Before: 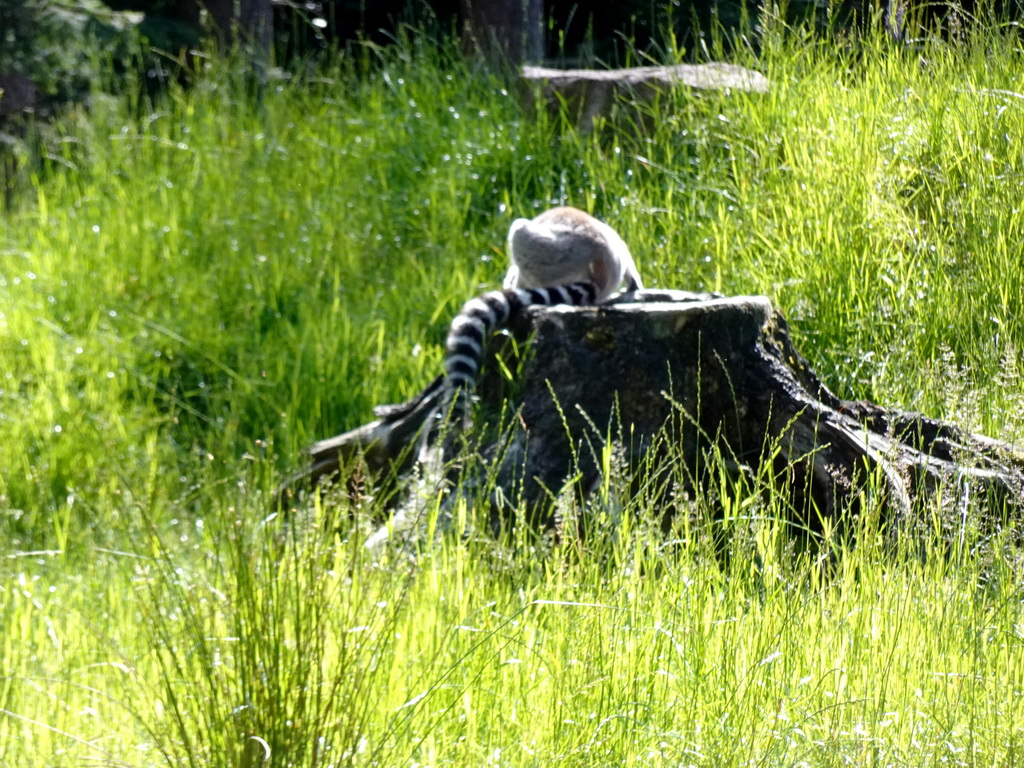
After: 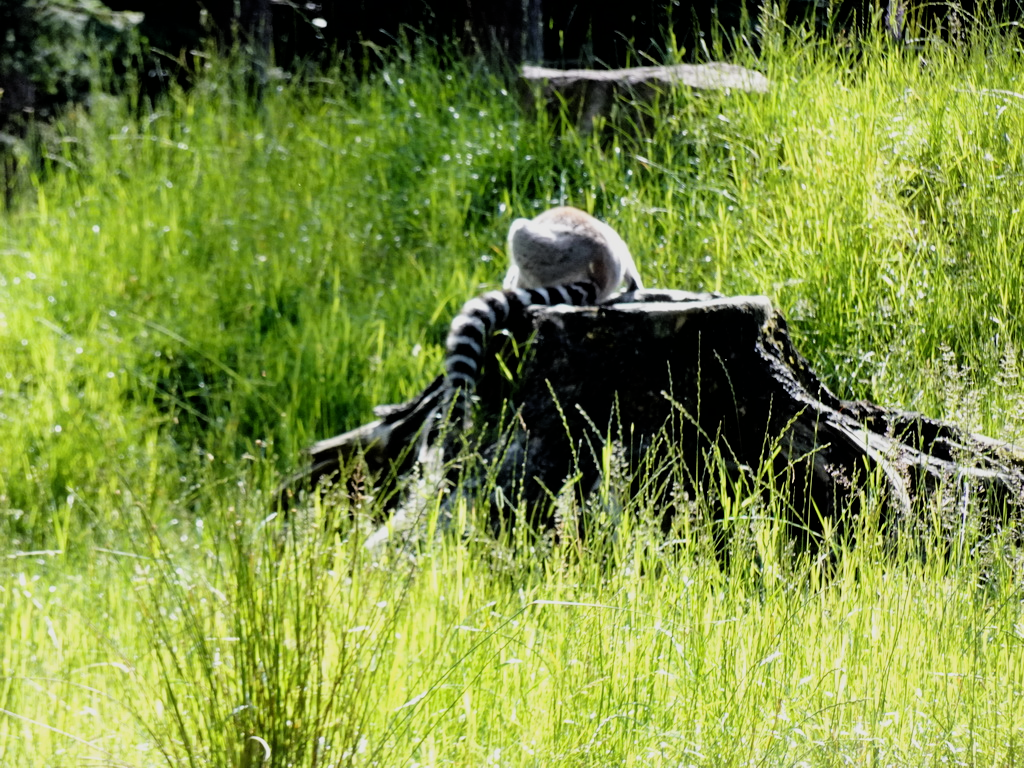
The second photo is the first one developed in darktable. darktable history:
filmic rgb: black relative exposure -5.04 EV, white relative exposure 3.52 EV, hardness 3.19, contrast 1.198, highlights saturation mix -29.99%
